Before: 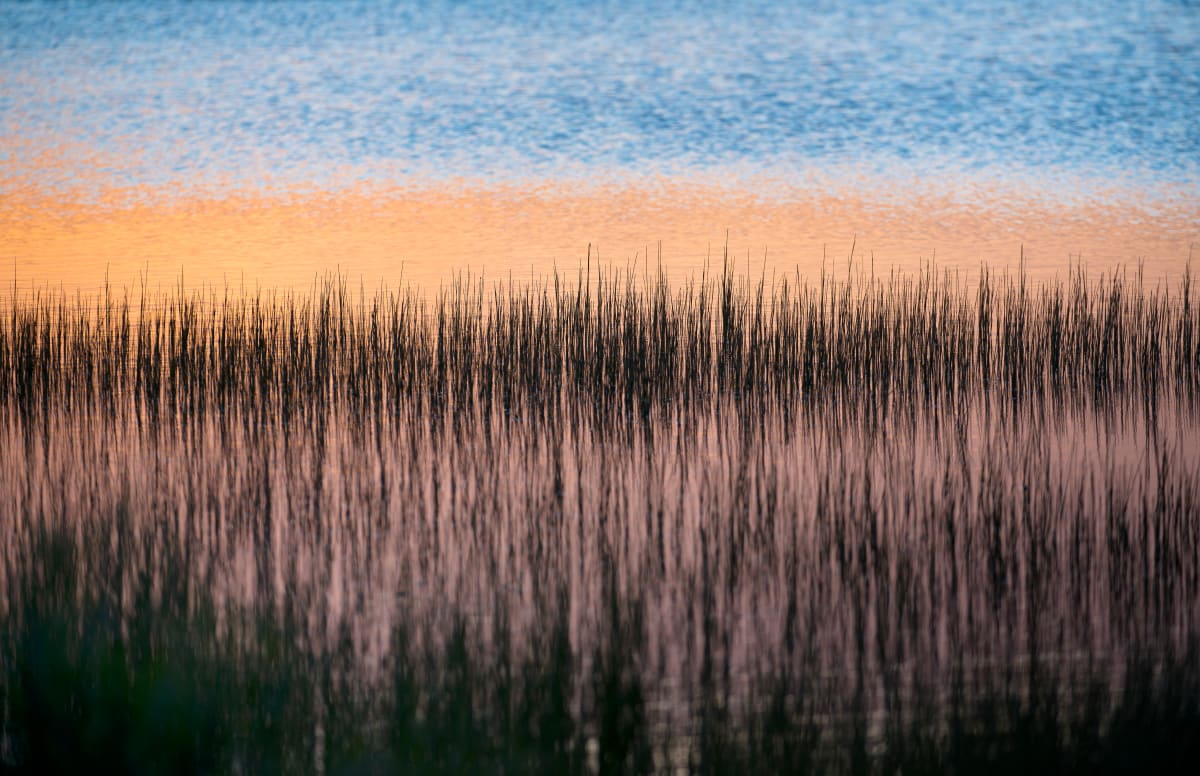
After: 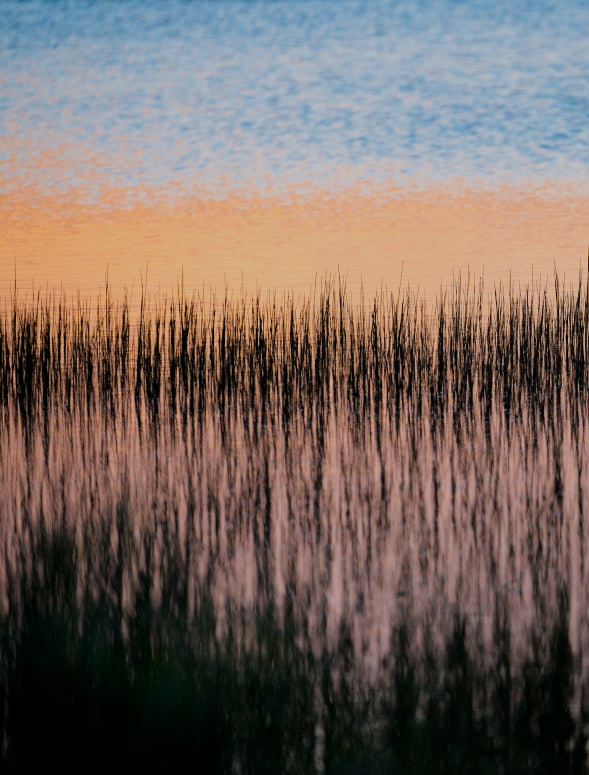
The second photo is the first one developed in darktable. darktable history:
filmic rgb: black relative exposure -7.32 EV, white relative exposure 5.09 EV, hardness 3.2
exposure: black level correction 0.001, exposure 0.014 EV, compensate highlight preservation false
crop and rotate: left 0%, top 0%, right 50.845%
